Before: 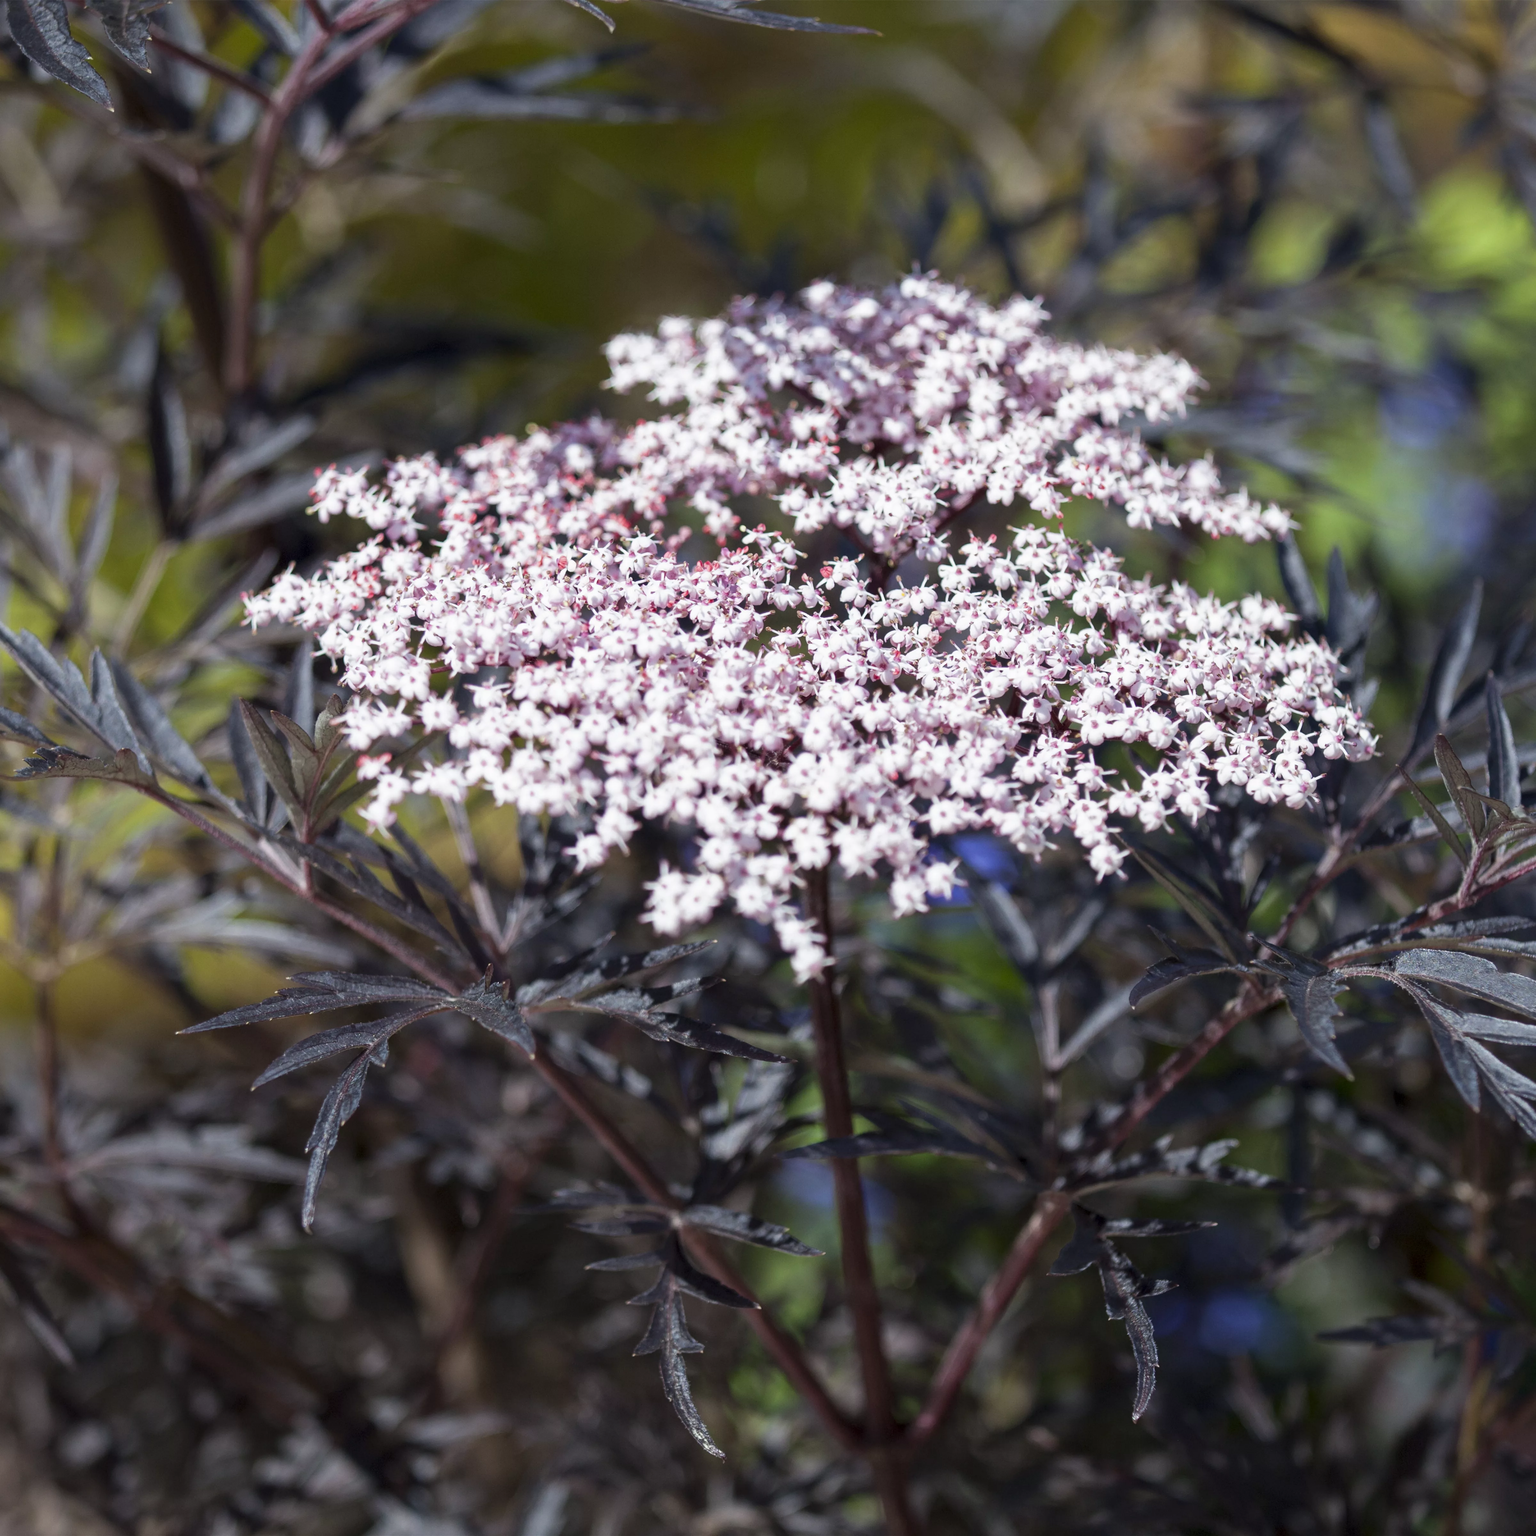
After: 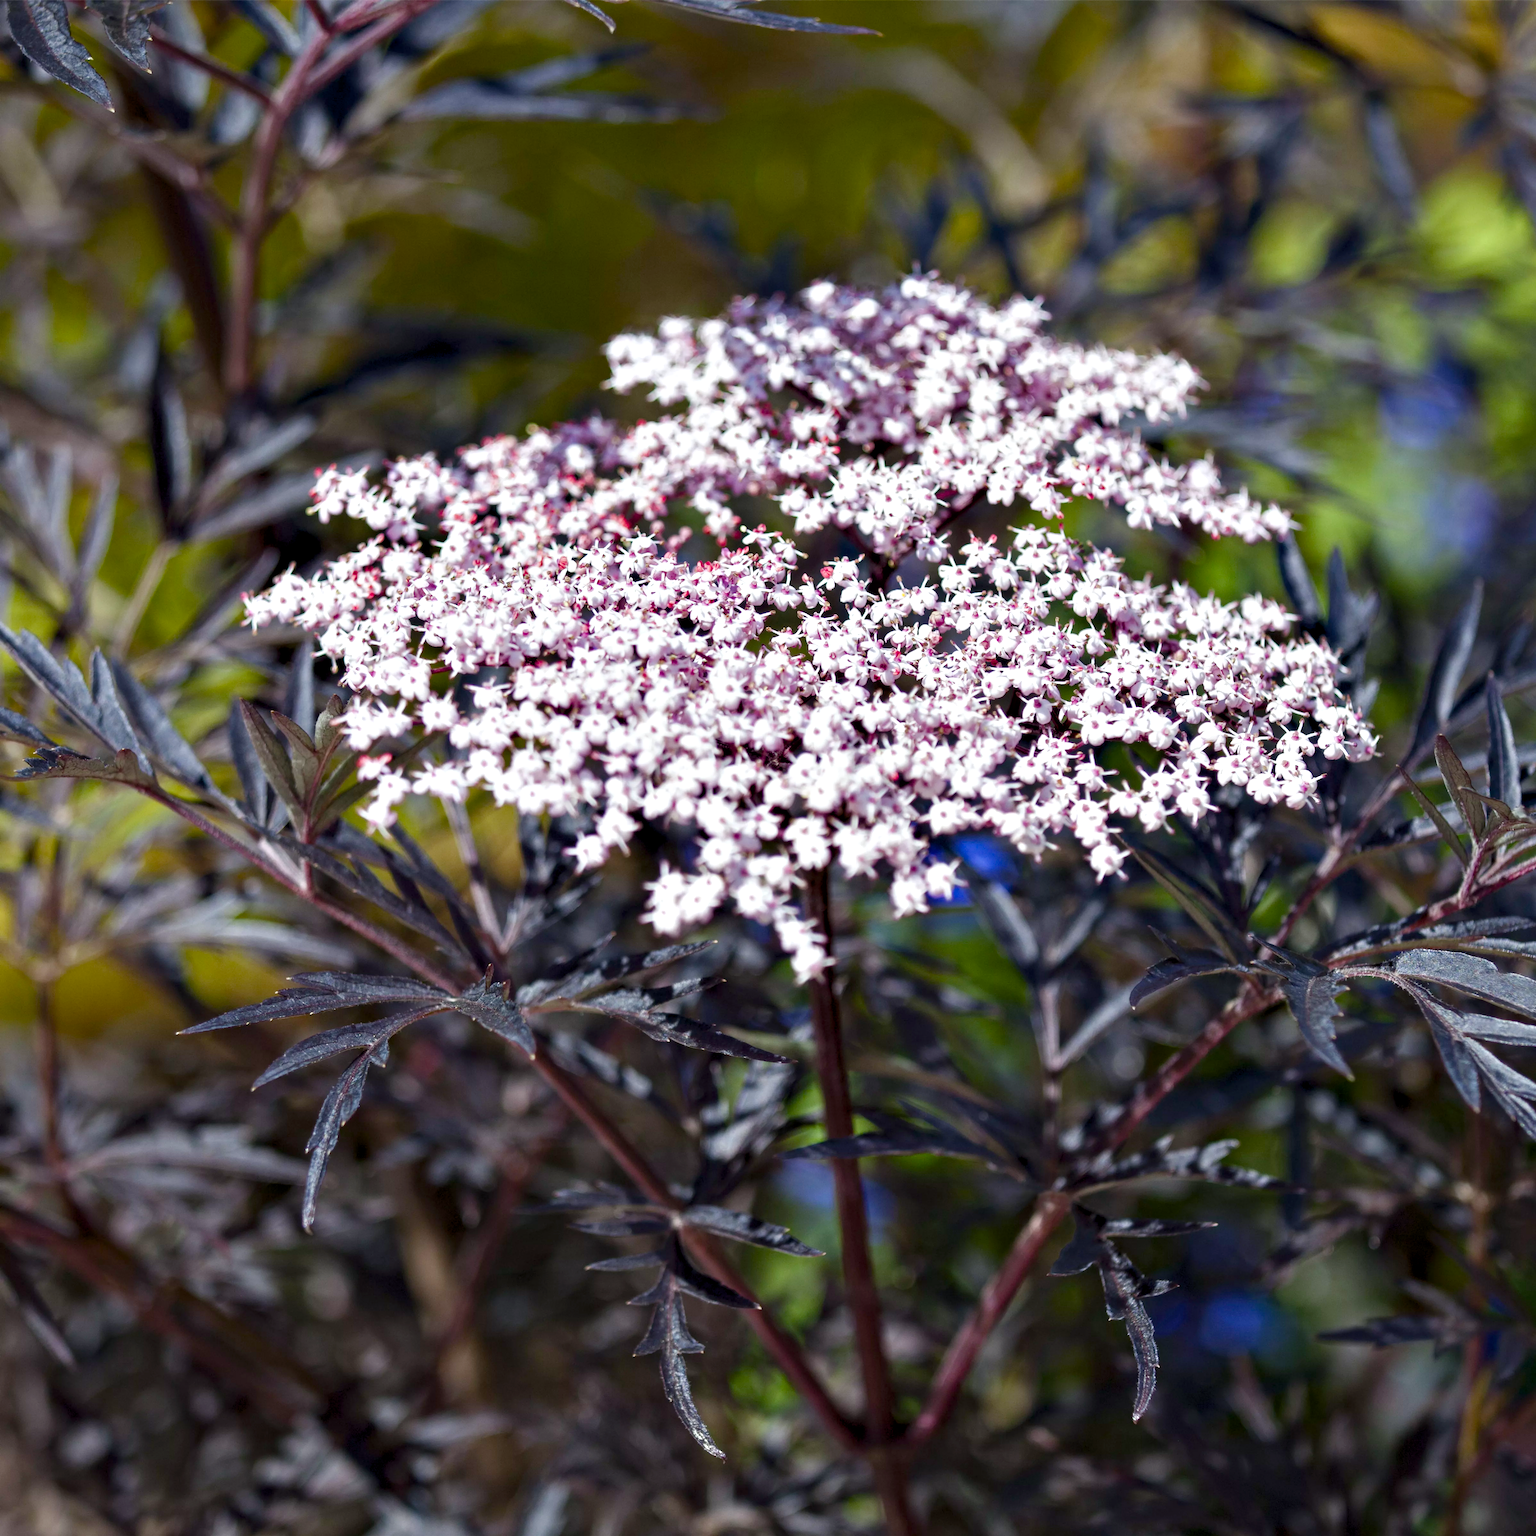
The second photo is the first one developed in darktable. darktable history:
contrast equalizer: octaves 7, y [[0.528, 0.548, 0.563, 0.562, 0.546, 0.526], [0.55 ×6], [0 ×6], [0 ×6], [0 ×6]]
color balance rgb: perceptual saturation grading › global saturation 20%, perceptual saturation grading › highlights -25%, perceptual saturation grading › shadows 50%
